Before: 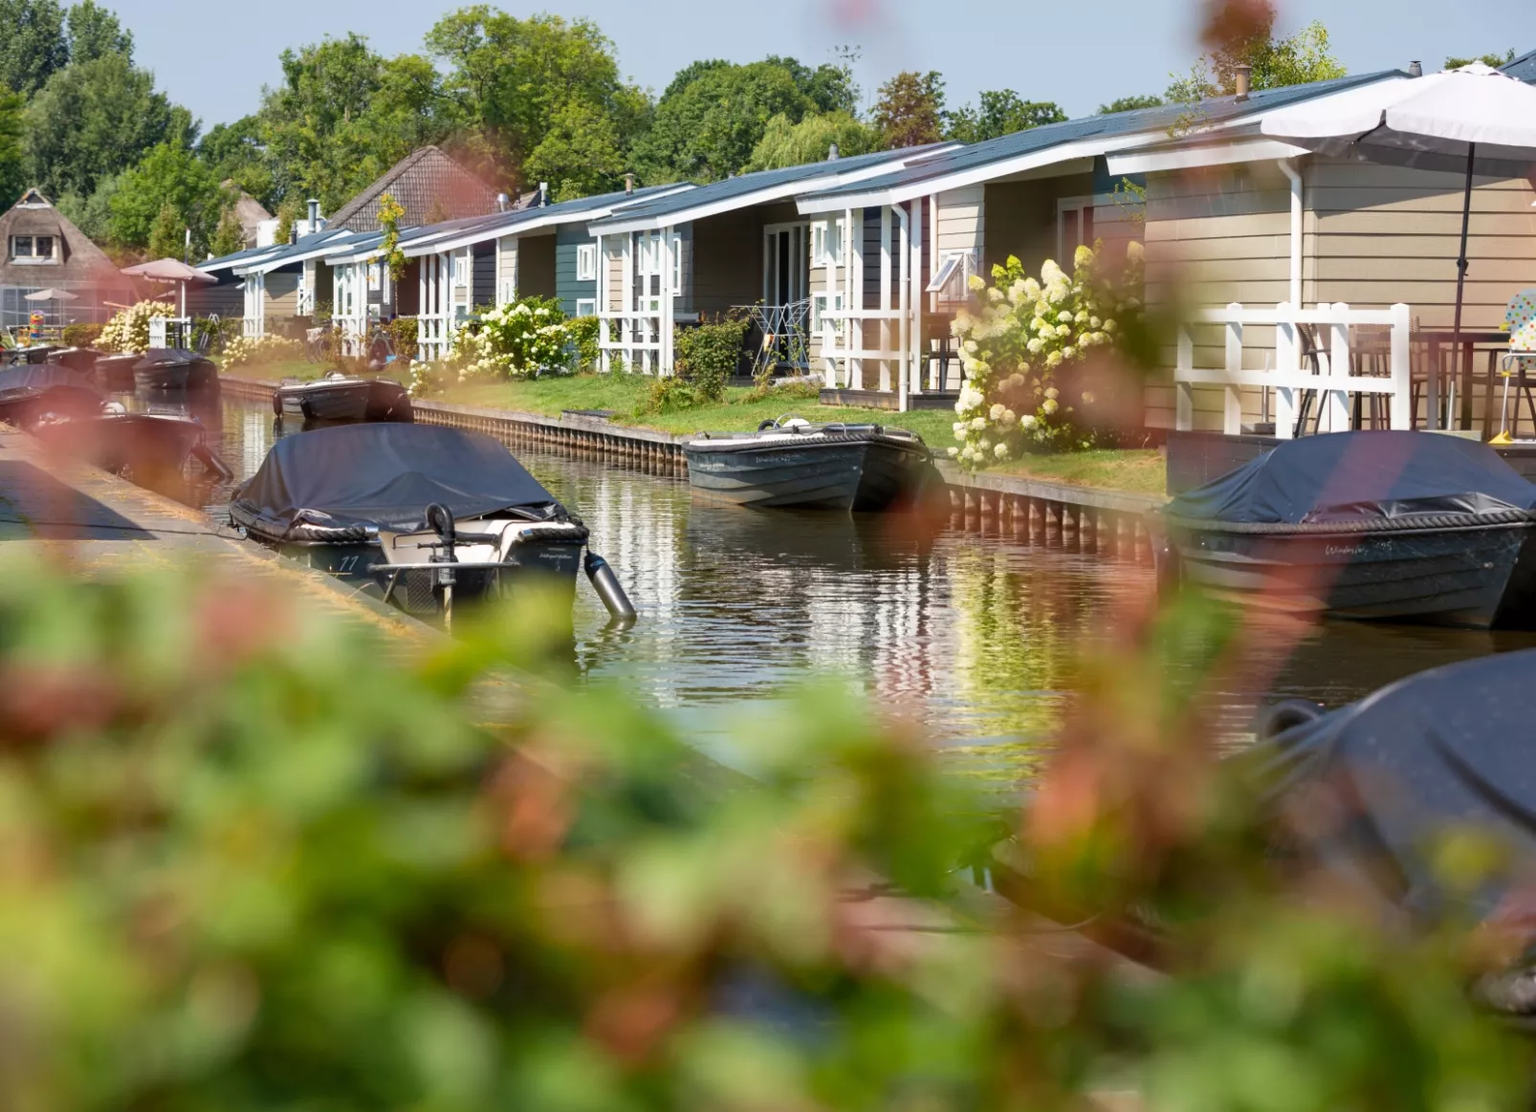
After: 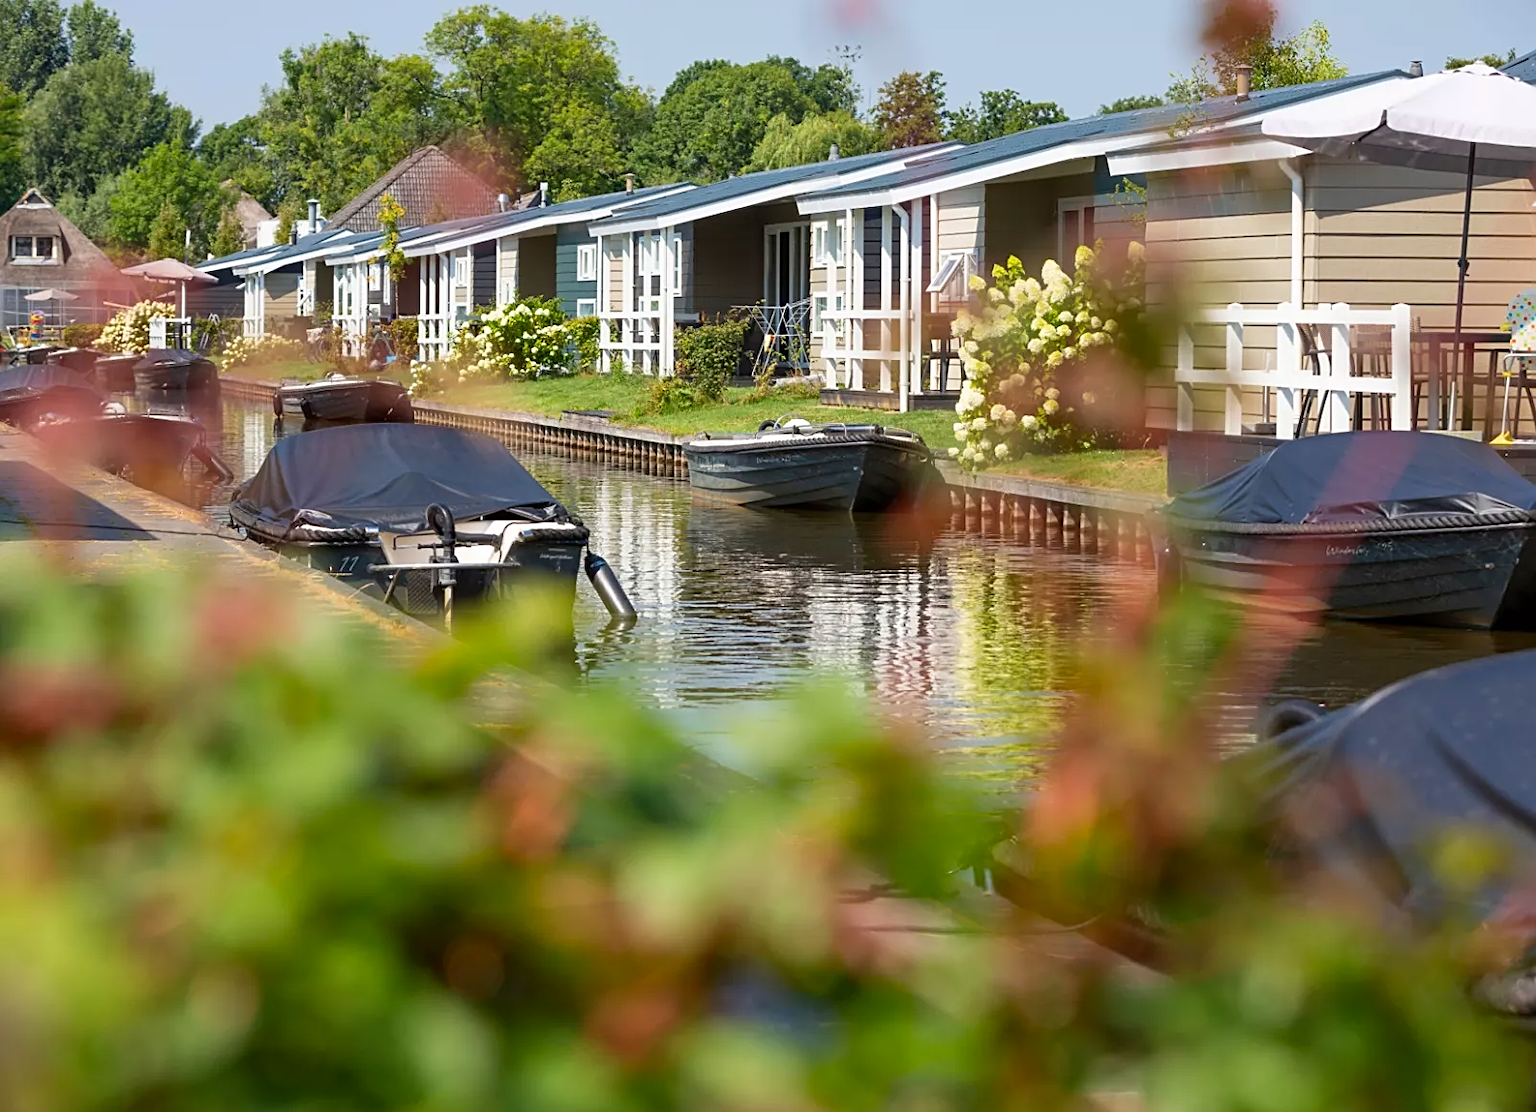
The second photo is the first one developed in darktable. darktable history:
sharpen: on, module defaults
contrast brightness saturation: saturation 0.104
